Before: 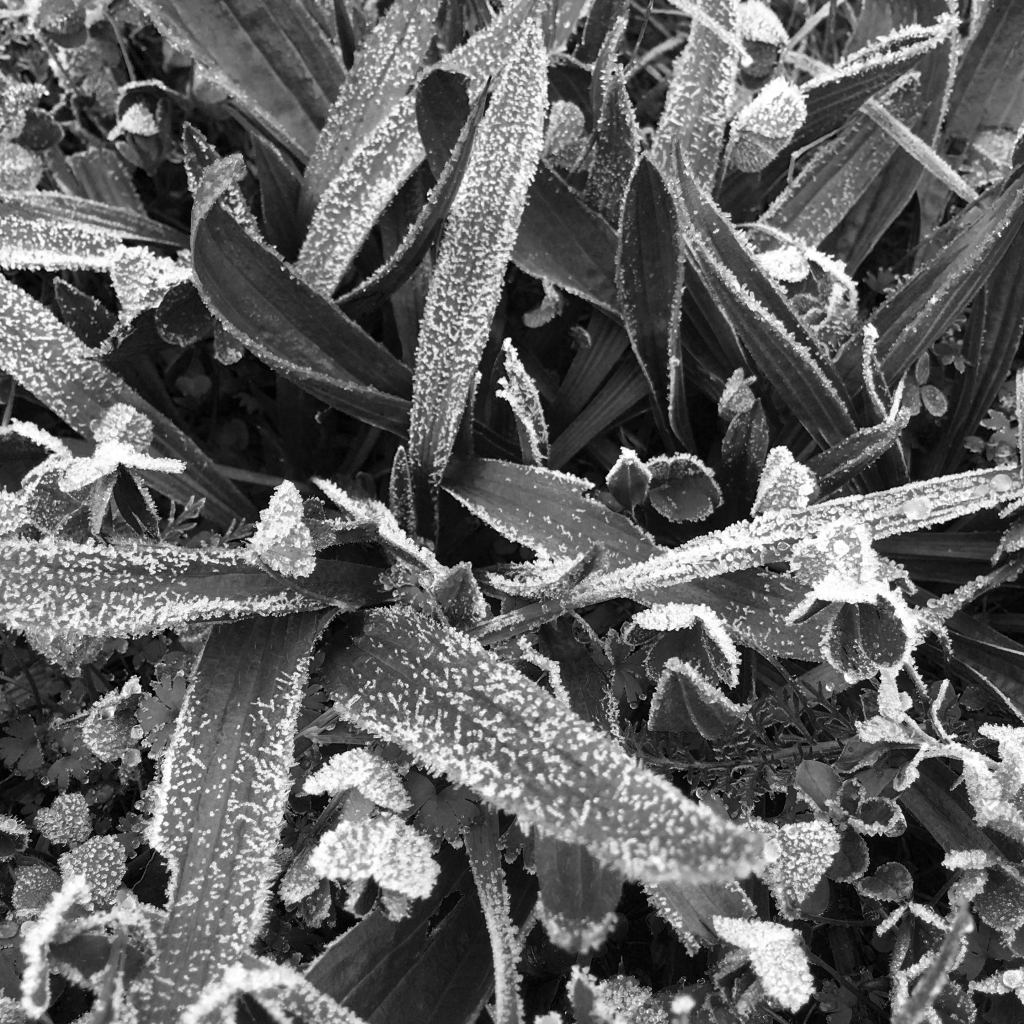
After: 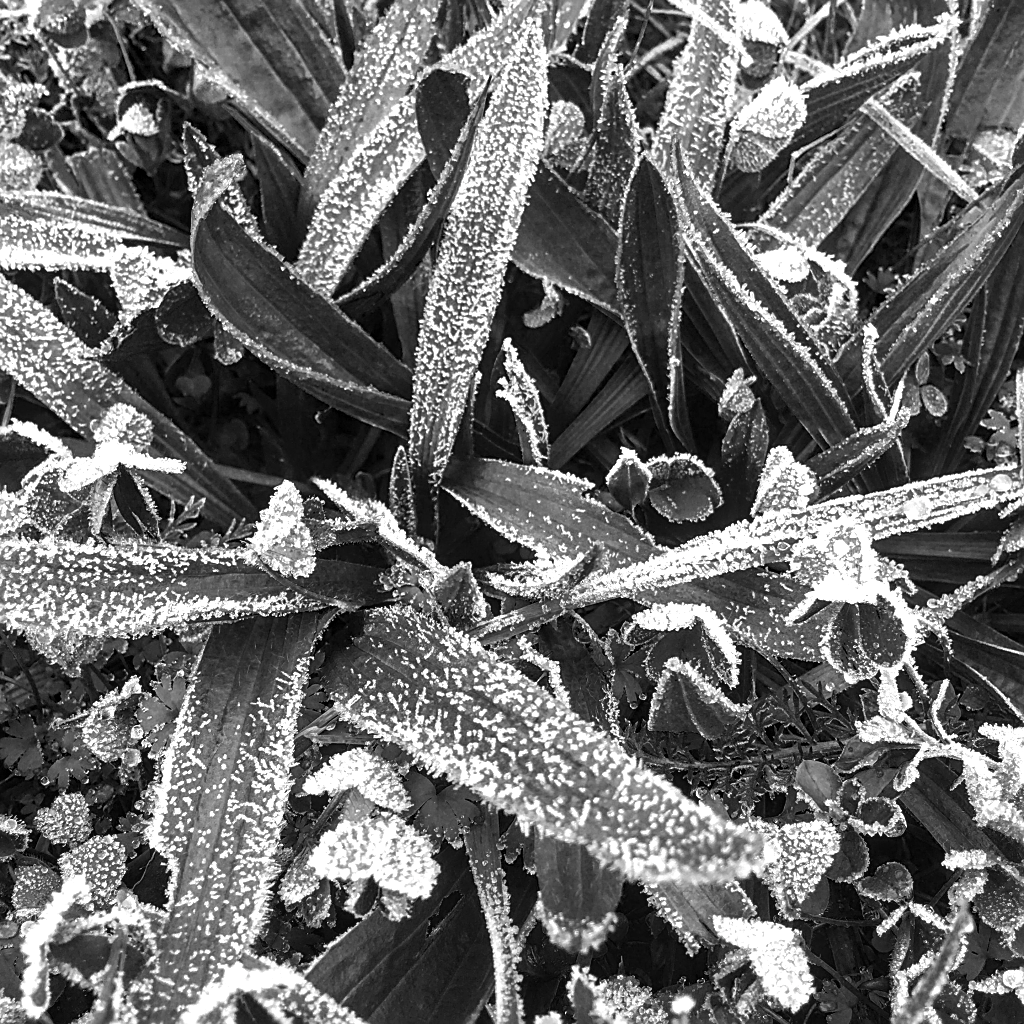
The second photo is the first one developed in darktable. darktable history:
local contrast: on, module defaults
sharpen: on, module defaults
color balance rgb: linear chroma grading › global chroma 5.74%, perceptual saturation grading › global saturation 14.628%, perceptual brilliance grading › global brilliance -5.61%, perceptual brilliance grading › highlights 23.999%, perceptual brilliance grading › mid-tones 7.483%, perceptual brilliance grading › shadows -5.034%
